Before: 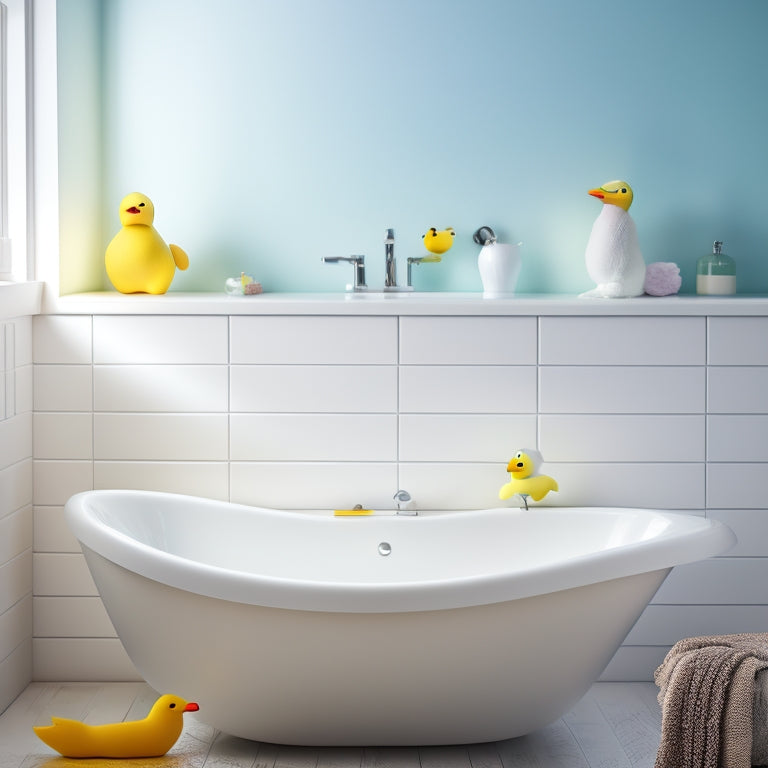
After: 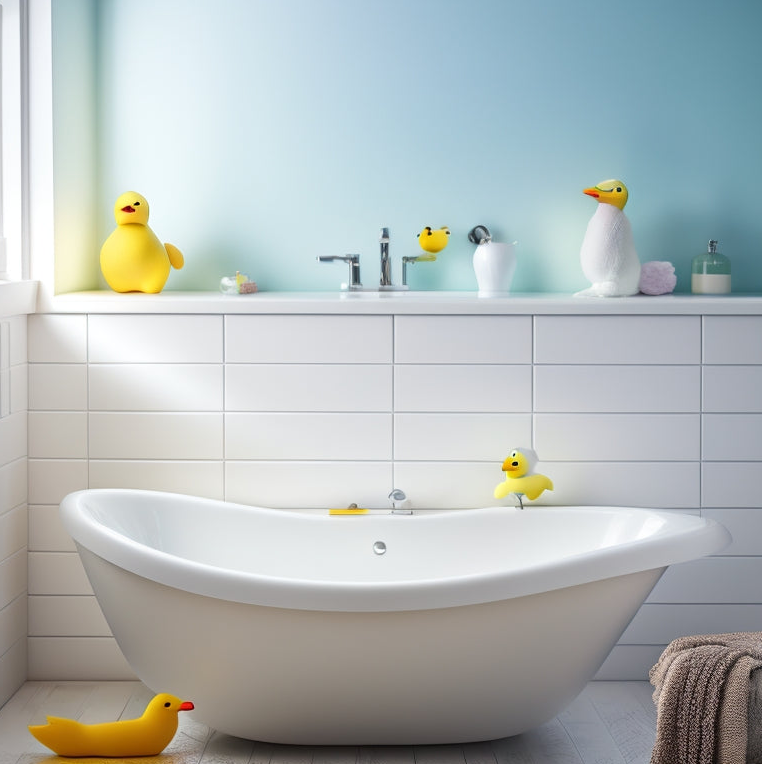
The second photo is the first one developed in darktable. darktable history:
crop and rotate: left 0.744%, top 0.137%, bottom 0.315%
